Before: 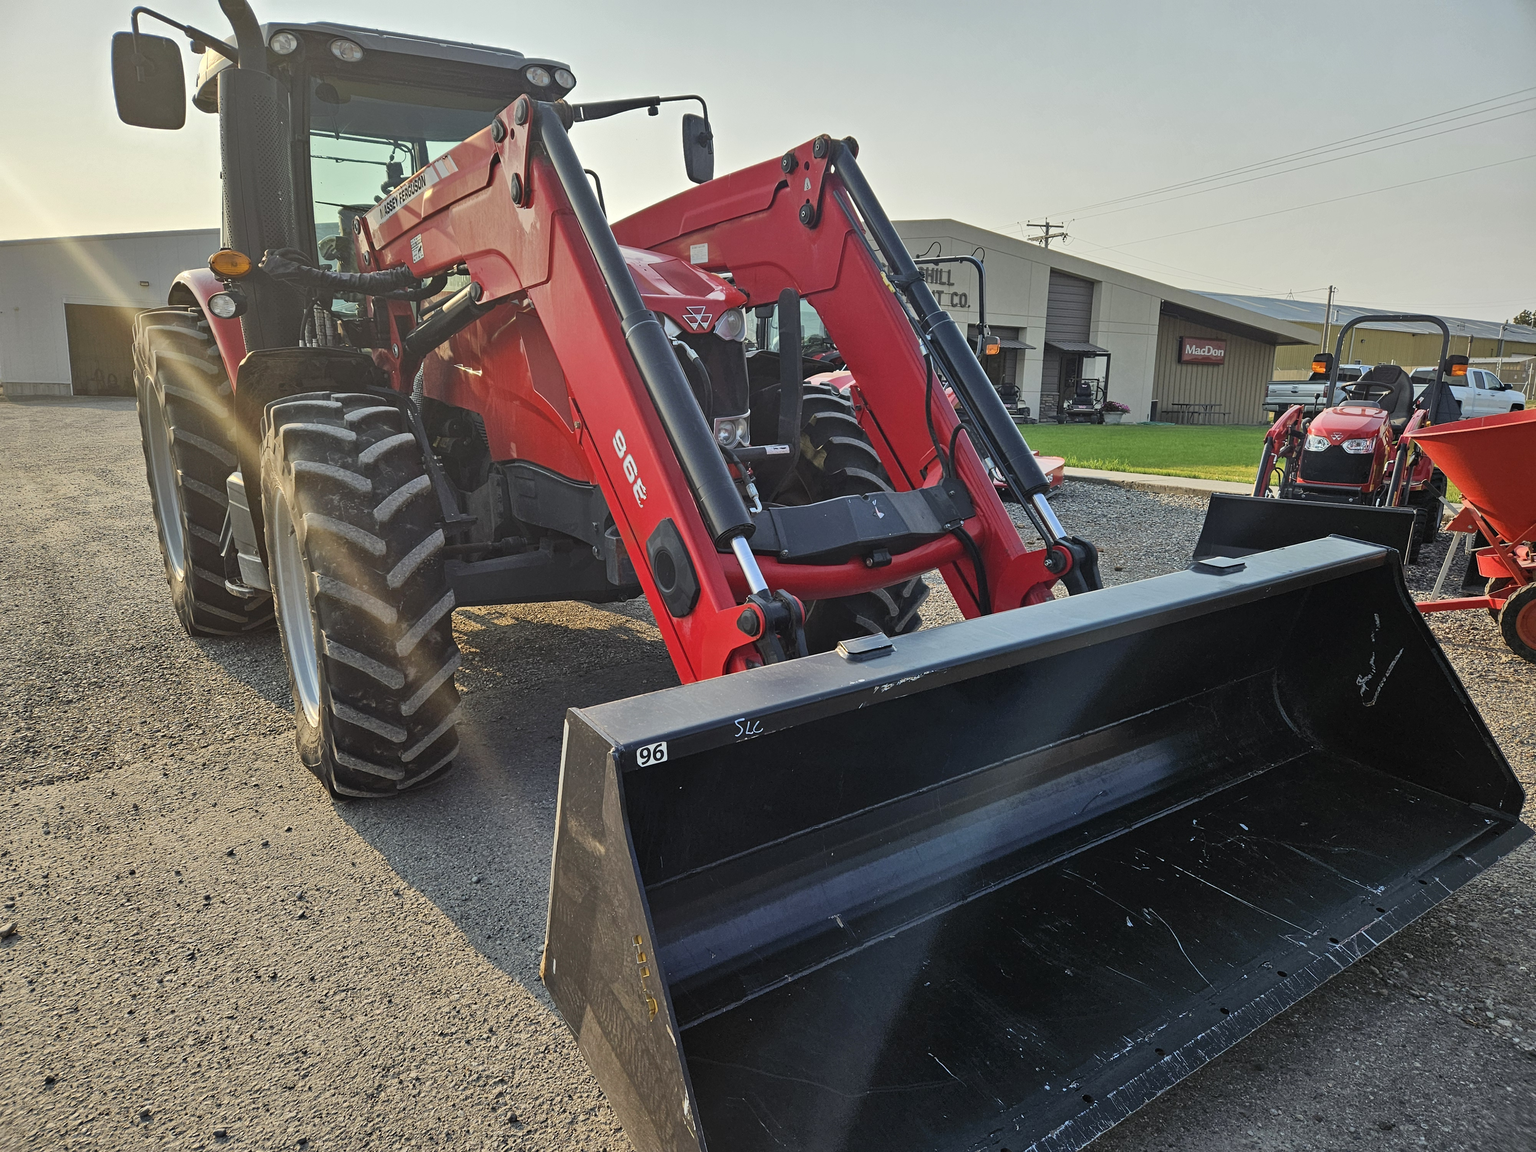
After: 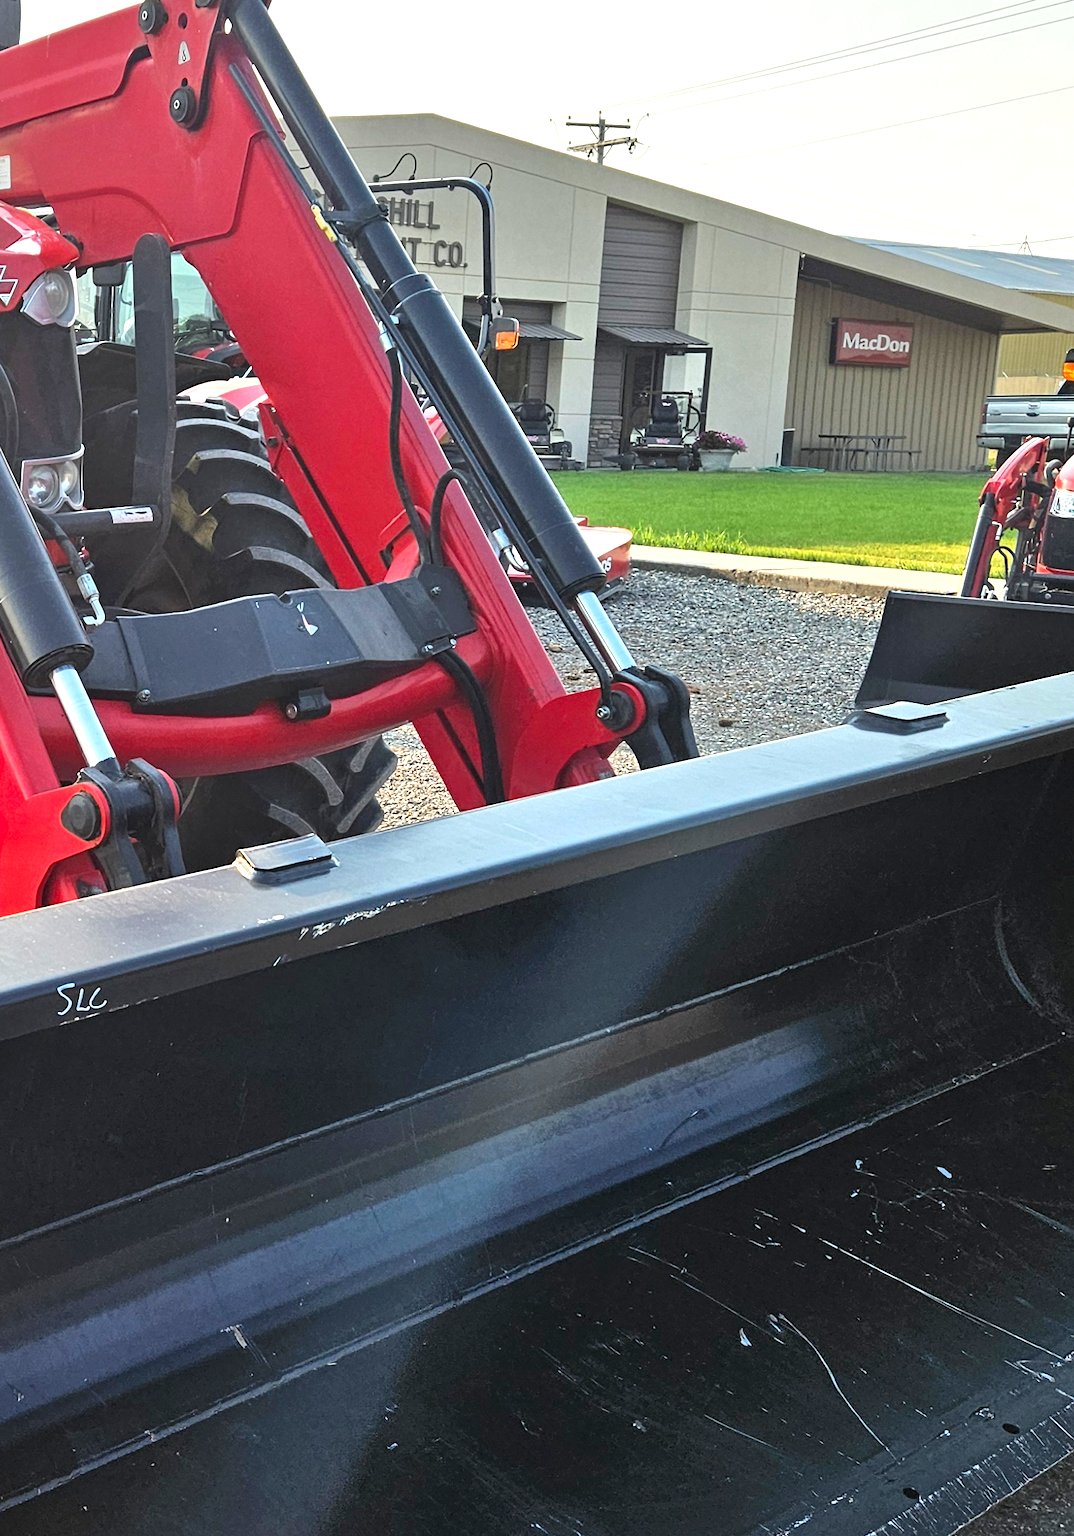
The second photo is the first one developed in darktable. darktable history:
crop: left 45.721%, top 13.393%, right 14.118%, bottom 10.01%
exposure: black level correction 0, exposure 0.877 EV, compensate exposure bias true, compensate highlight preservation false
